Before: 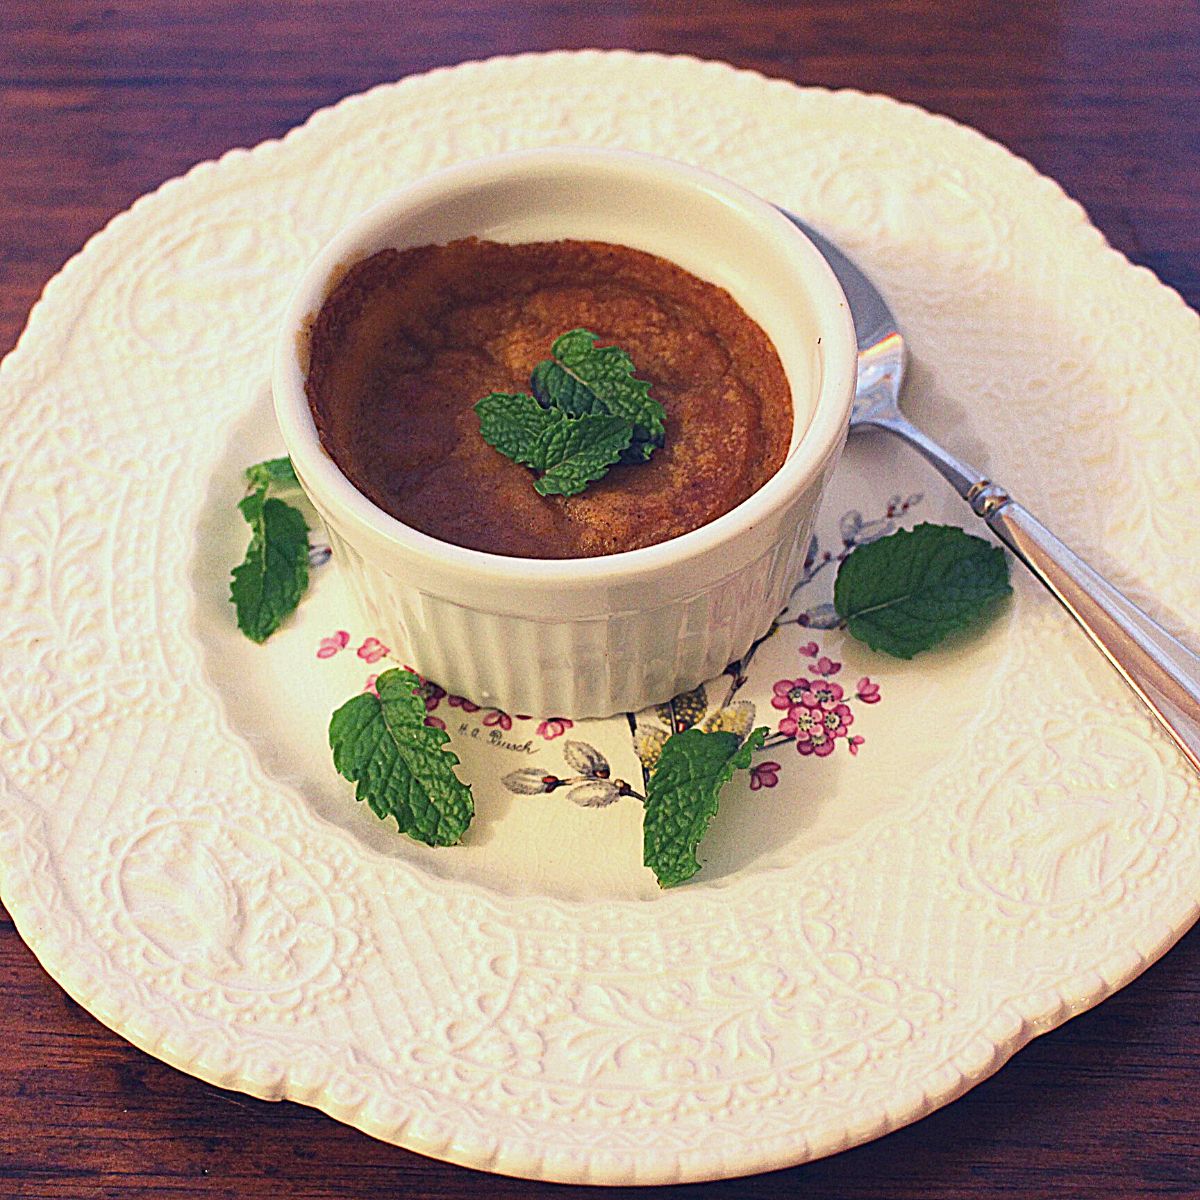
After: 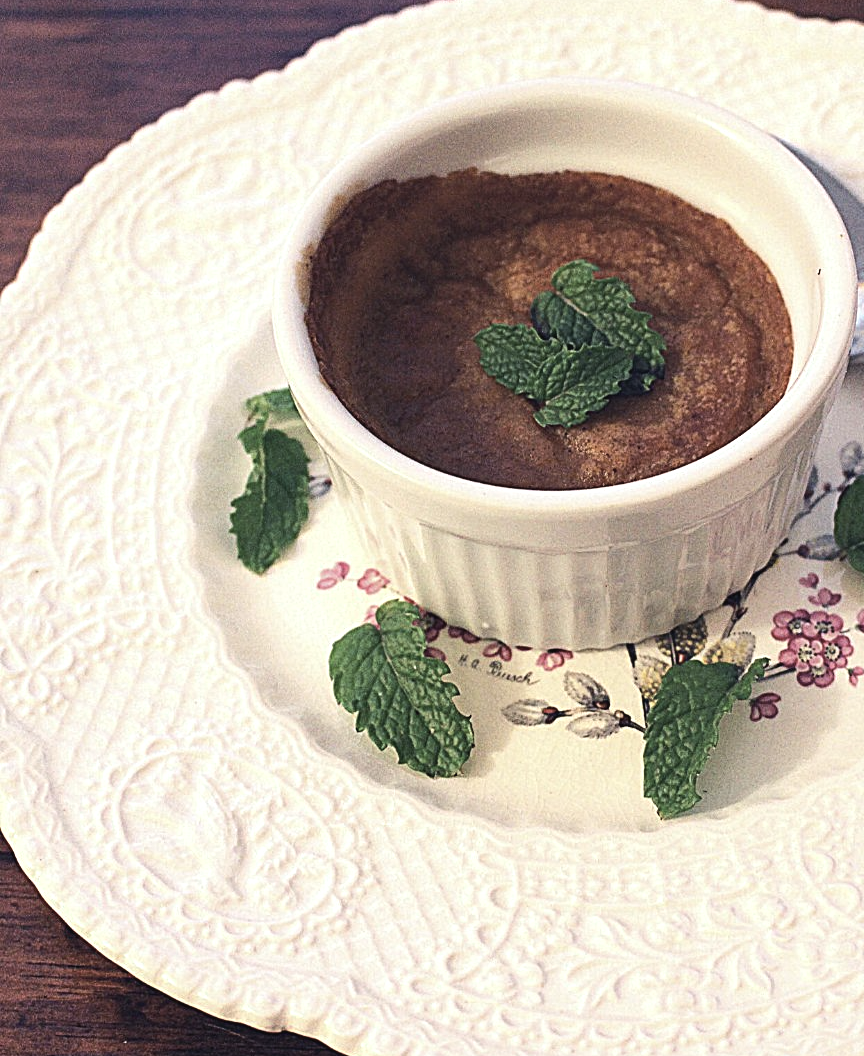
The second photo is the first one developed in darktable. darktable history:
tone equalizer: -8 EV -0.417 EV, -7 EV -0.389 EV, -6 EV -0.333 EV, -5 EV -0.222 EV, -3 EV 0.222 EV, -2 EV 0.333 EV, -1 EV 0.389 EV, +0 EV 0.417 EV, edges refinement/feathering 500, mask exposure compensation -1.57 EV, preserve details no
crop: top 5.803%, right 27.864%, bottom 5.804%
contrast brightness saturation: contrast -0.05, saturation -0.41
